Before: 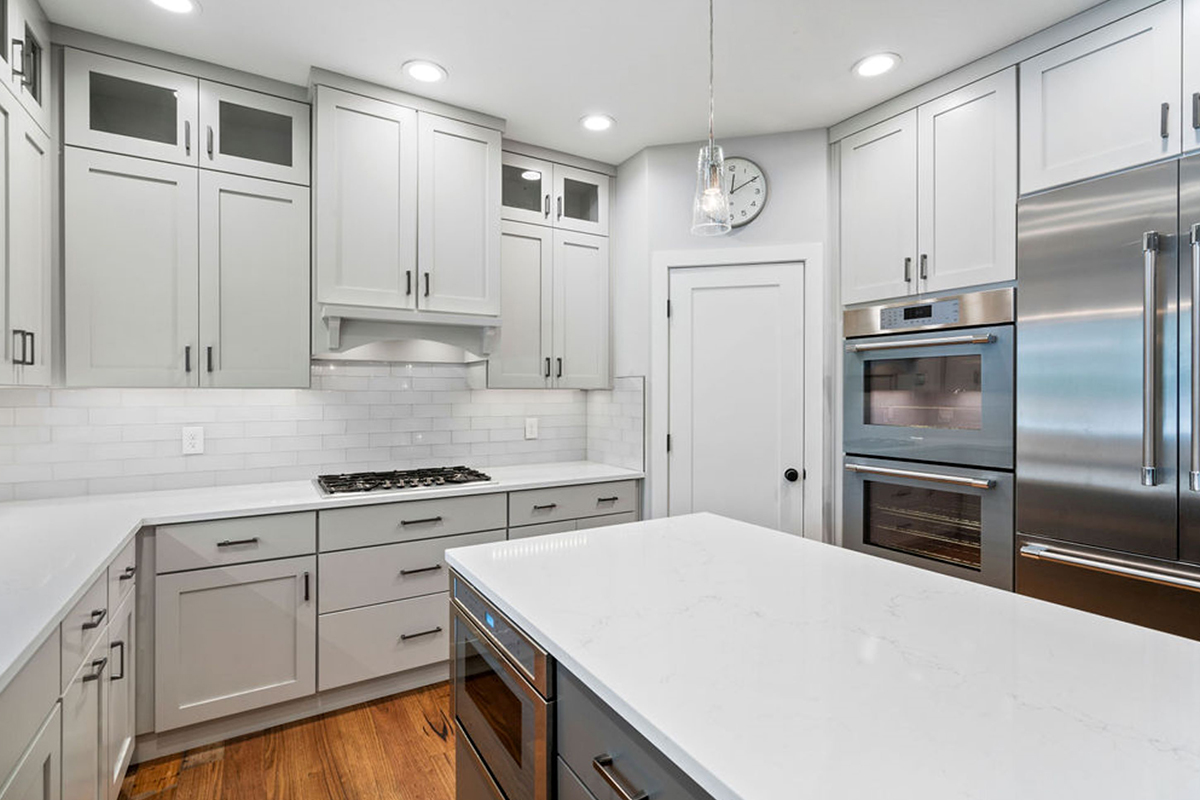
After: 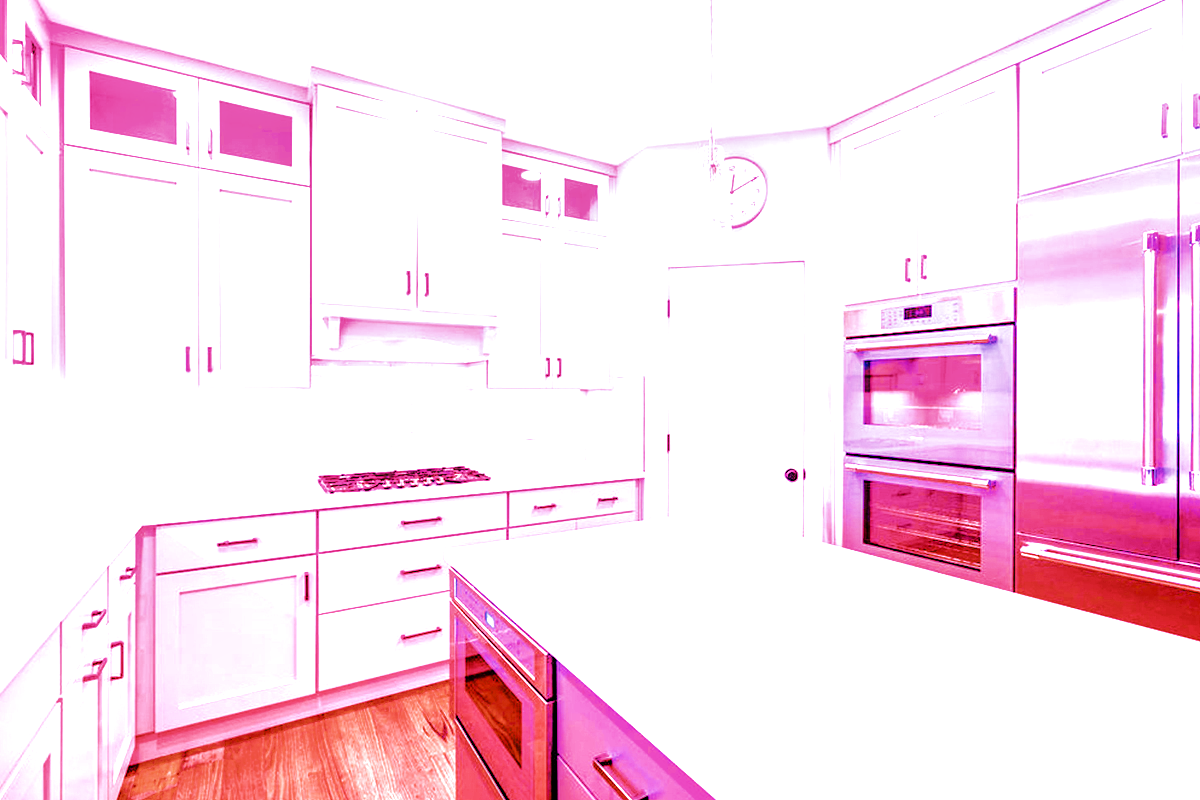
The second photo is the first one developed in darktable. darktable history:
white balance: red 2.229, blue 1.46
highlight reconstruction: iterations 1, diameter of reconstruction 64 px
haze removal: compatibility mode true, adaptive false
exposure: black level correction 0, exposure 1.388 EV, compensate exposure bias true, compensate highlight preservation false
color calibration: x 0.372, y 0.386, temperature 4283.97 K
color balance rgb: linear chroma grading › global chroma 42%, perceptual saturation grading › global saturation 42%, global vibrance 33%
filmic rgb: black relative exposure -11.35 EV, white relative exposure 3.22 EV, hardness 6.76, color science v6 (2022)
local contrast: detail 150%
velvia: strength 27%
